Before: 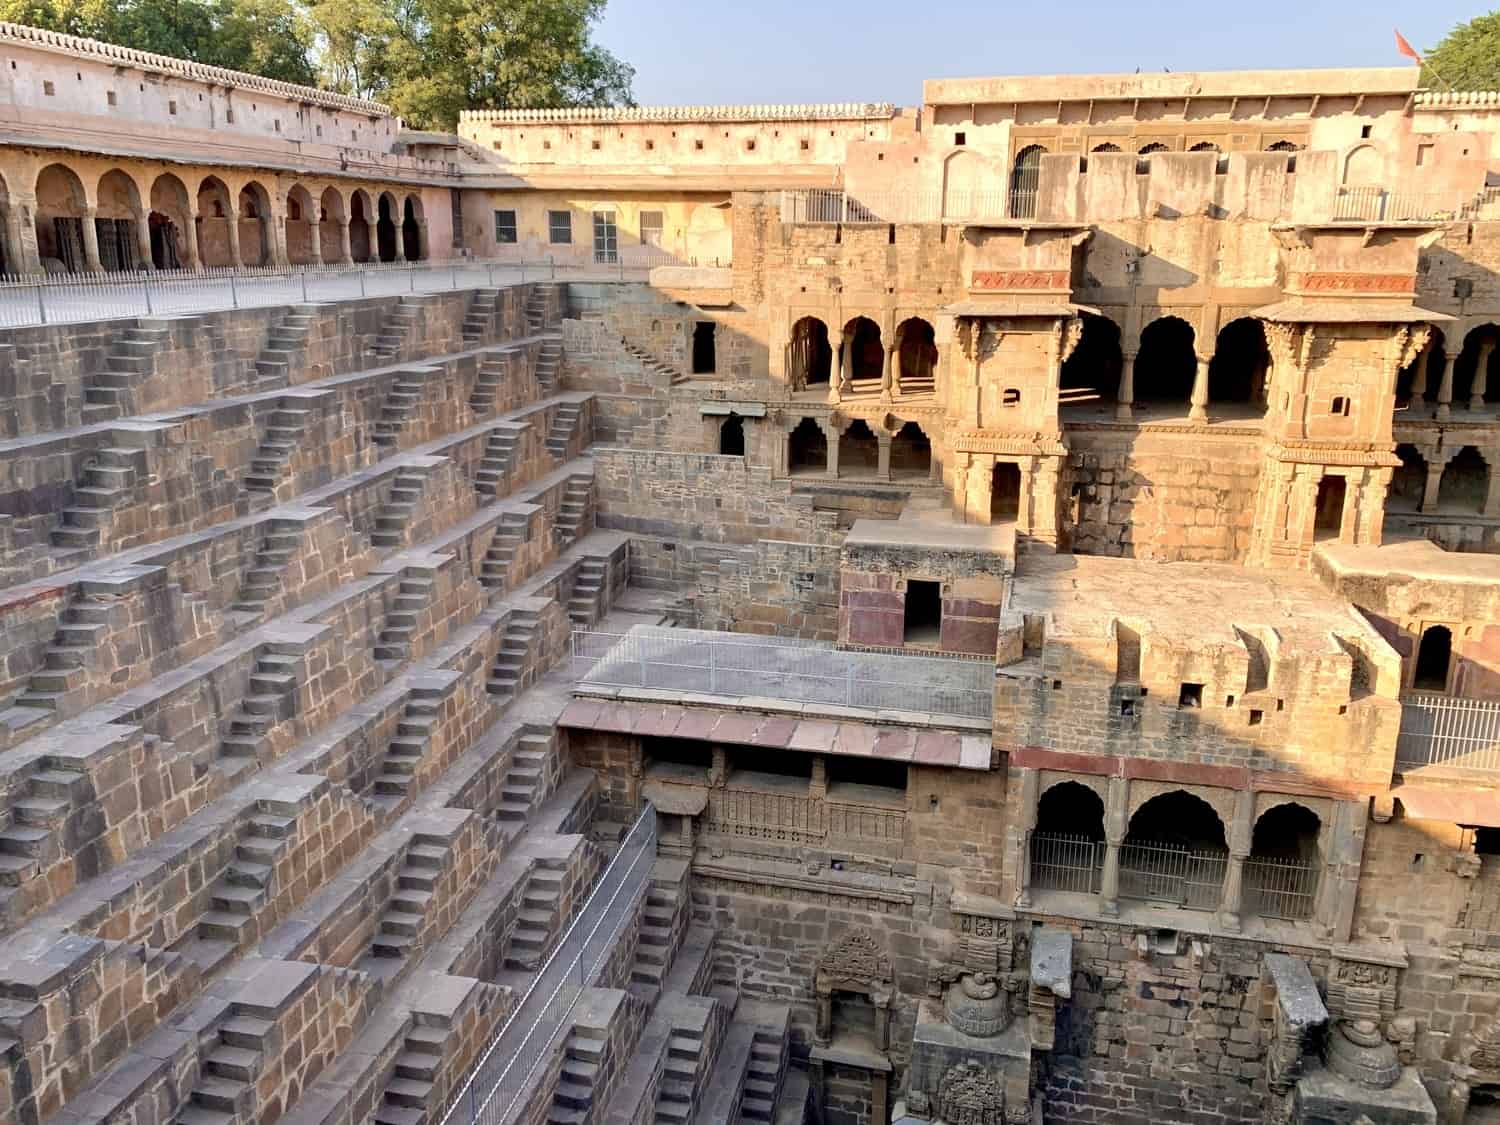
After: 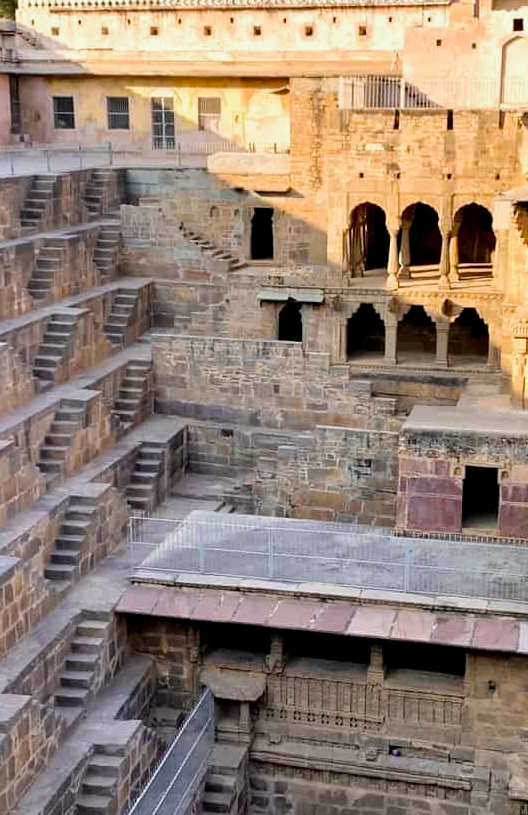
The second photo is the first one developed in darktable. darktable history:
filmic rgb: black relative exposure -12 EV, white relative exposure 2.8 EV, threshold 3 EV, target black luminance 0%, hardness 8.06, latitude 70.41%, contrast 1.14, highlights saturation mix 10%, shadows ↔ highlights balance -0.388%, color science v4 (2020), iterations of high-quality reconstruction 10, contrast in shadows soft, contrast in highlights soft, enable highlight reconstruction true
white balance: red 0.983, blue 1.036
tone equalizer: on, module defaults
crop and rotate: left 29.476%, top 10.214%, right 35.32%, bottom 17.333%
